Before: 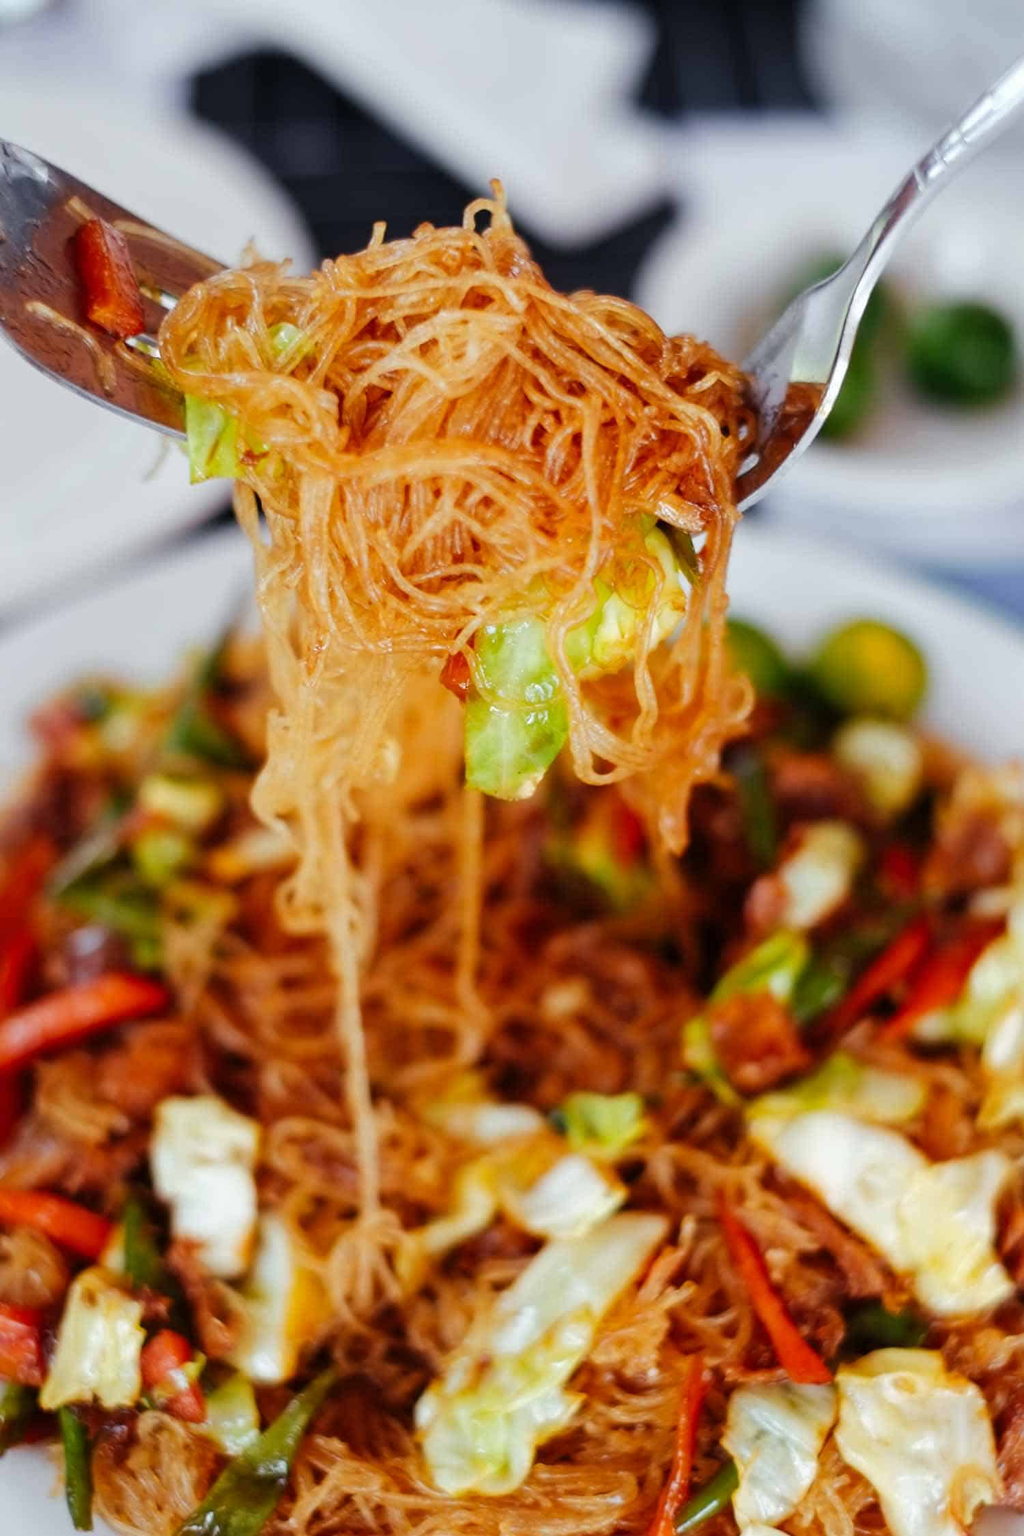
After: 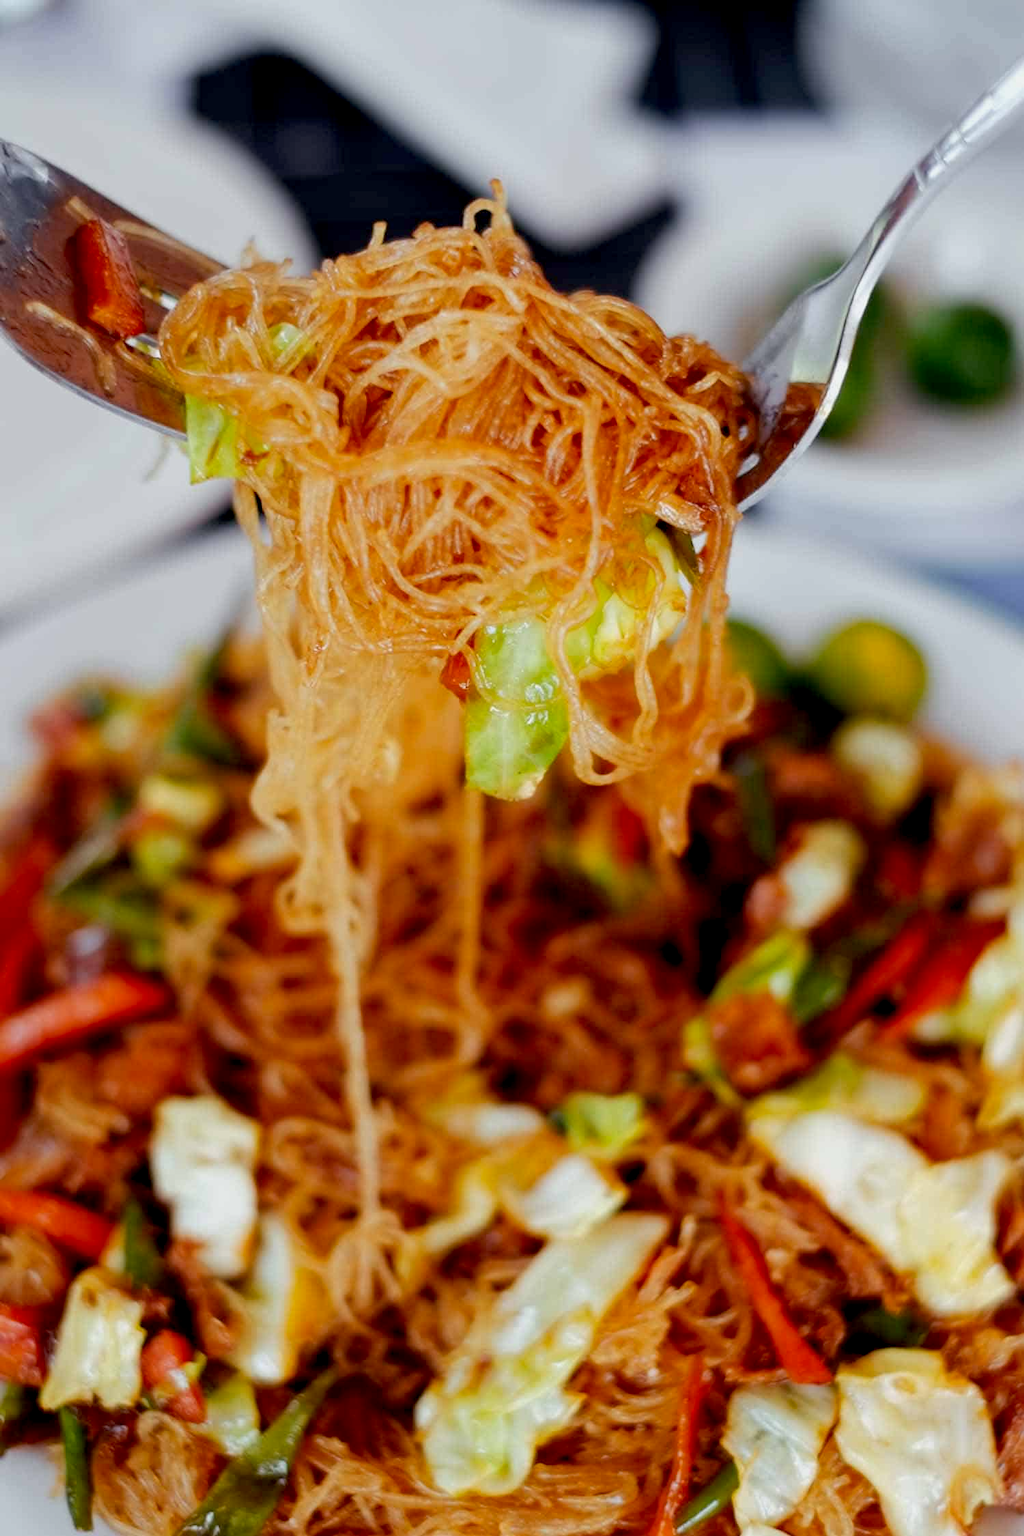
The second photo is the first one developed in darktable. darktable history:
exposure: black level correction 0.009, exposure -0.166 EV, compensate highlight preservation false
